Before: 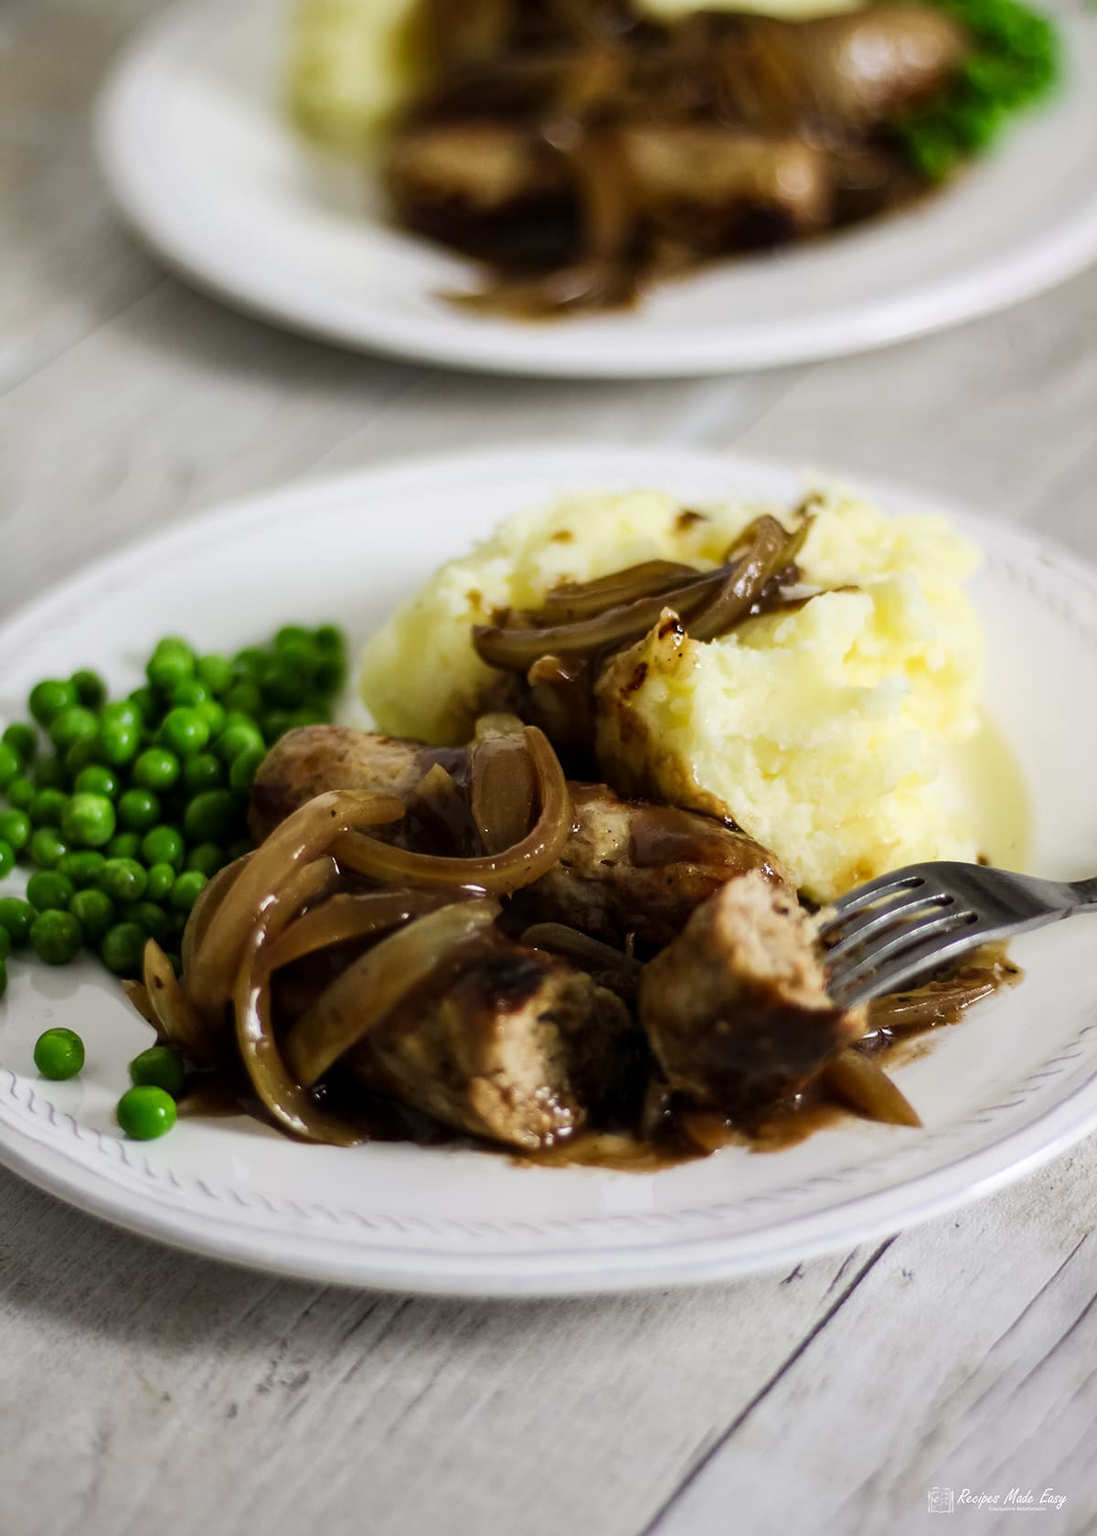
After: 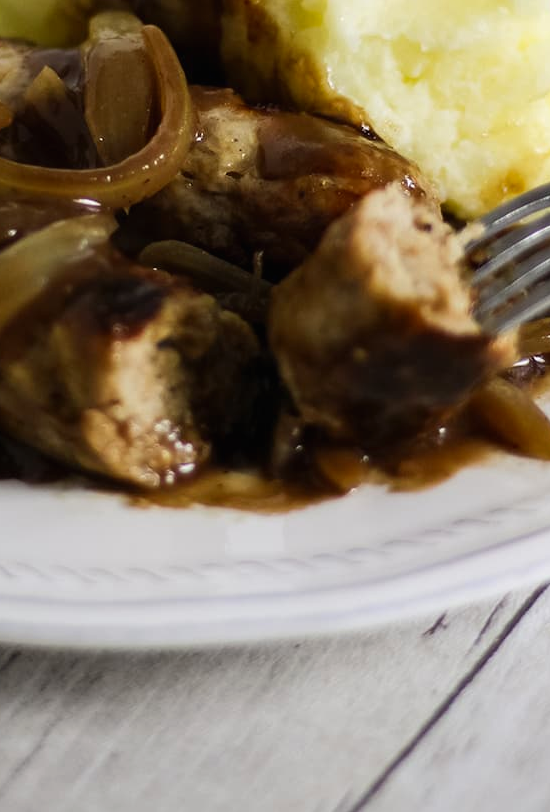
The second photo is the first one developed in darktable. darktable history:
crop: left 35.976%, top 45.819%, right 18.162%, bottom 5.807%
contrast brightness saturation: contrast -0.02, brightness -0.01, saturation 0.03
